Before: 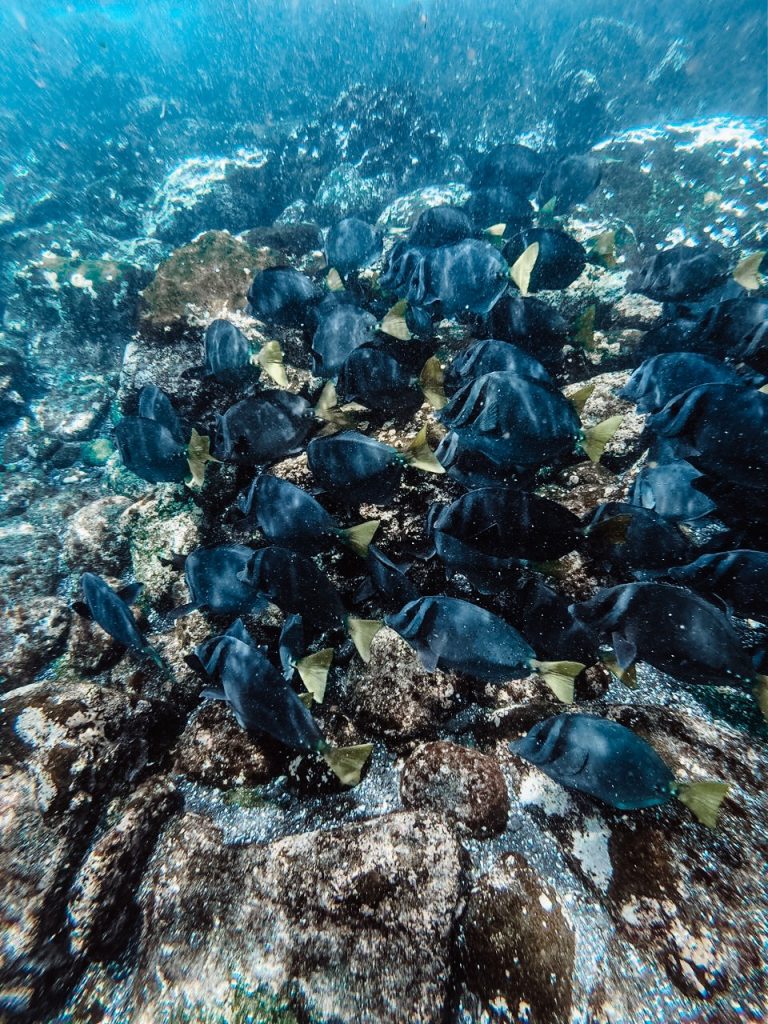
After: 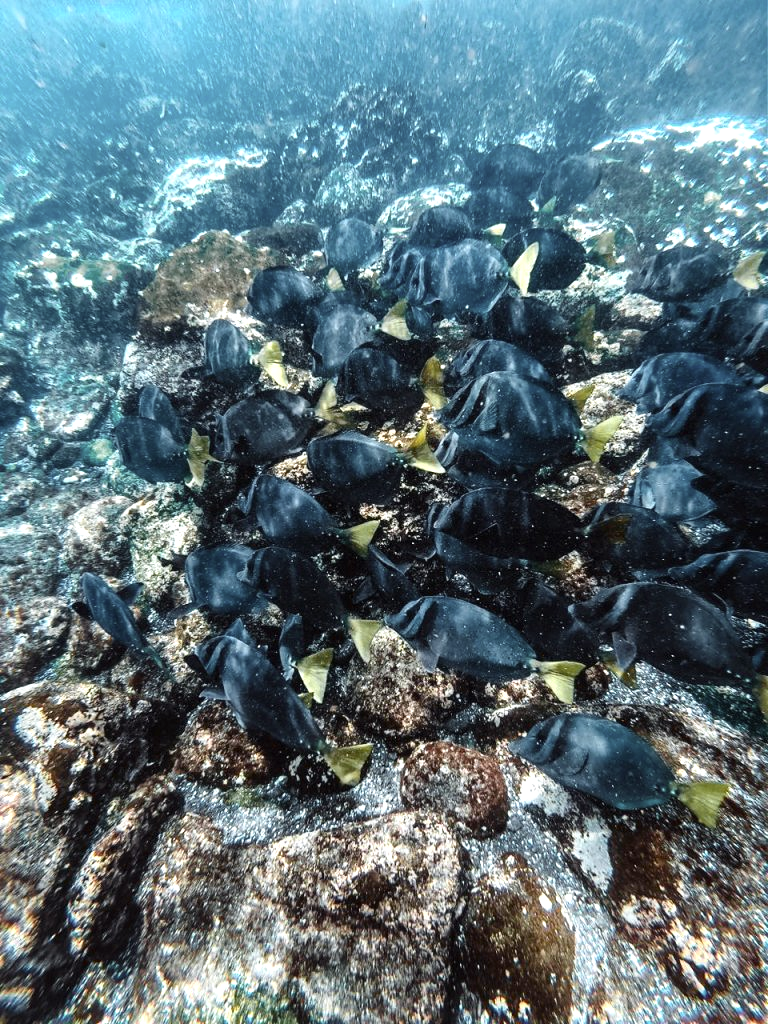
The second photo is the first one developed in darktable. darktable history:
exposure: black level correction 0, exposure 0.5 EV, compensate exposure bias true, compensate highlight preservation false
color zones: curves: ch0 [(0, 0.511) (0.143, 0.531) (0.286, 0.56) (0.429, 0.5) (0.571, 0.5) (0.714, 0.5) (0.857, 0.5) (1, 0.5)]; ch1 [(0, 0.525) (0.143, 0.705) (0.286, 0.715) (0.429, 0.35) (0.571, 0.35) (0.714, 0.35) (0.857, 0.4) (1, 0.4)]; ch2 [(0, 0.572) (0.143, 0.512) (0.286, 0.473) (0.429, 0.45) (0.571, 0.5) (0.714, 0.5) (0.857, 0.518) (1, 0.518)]
